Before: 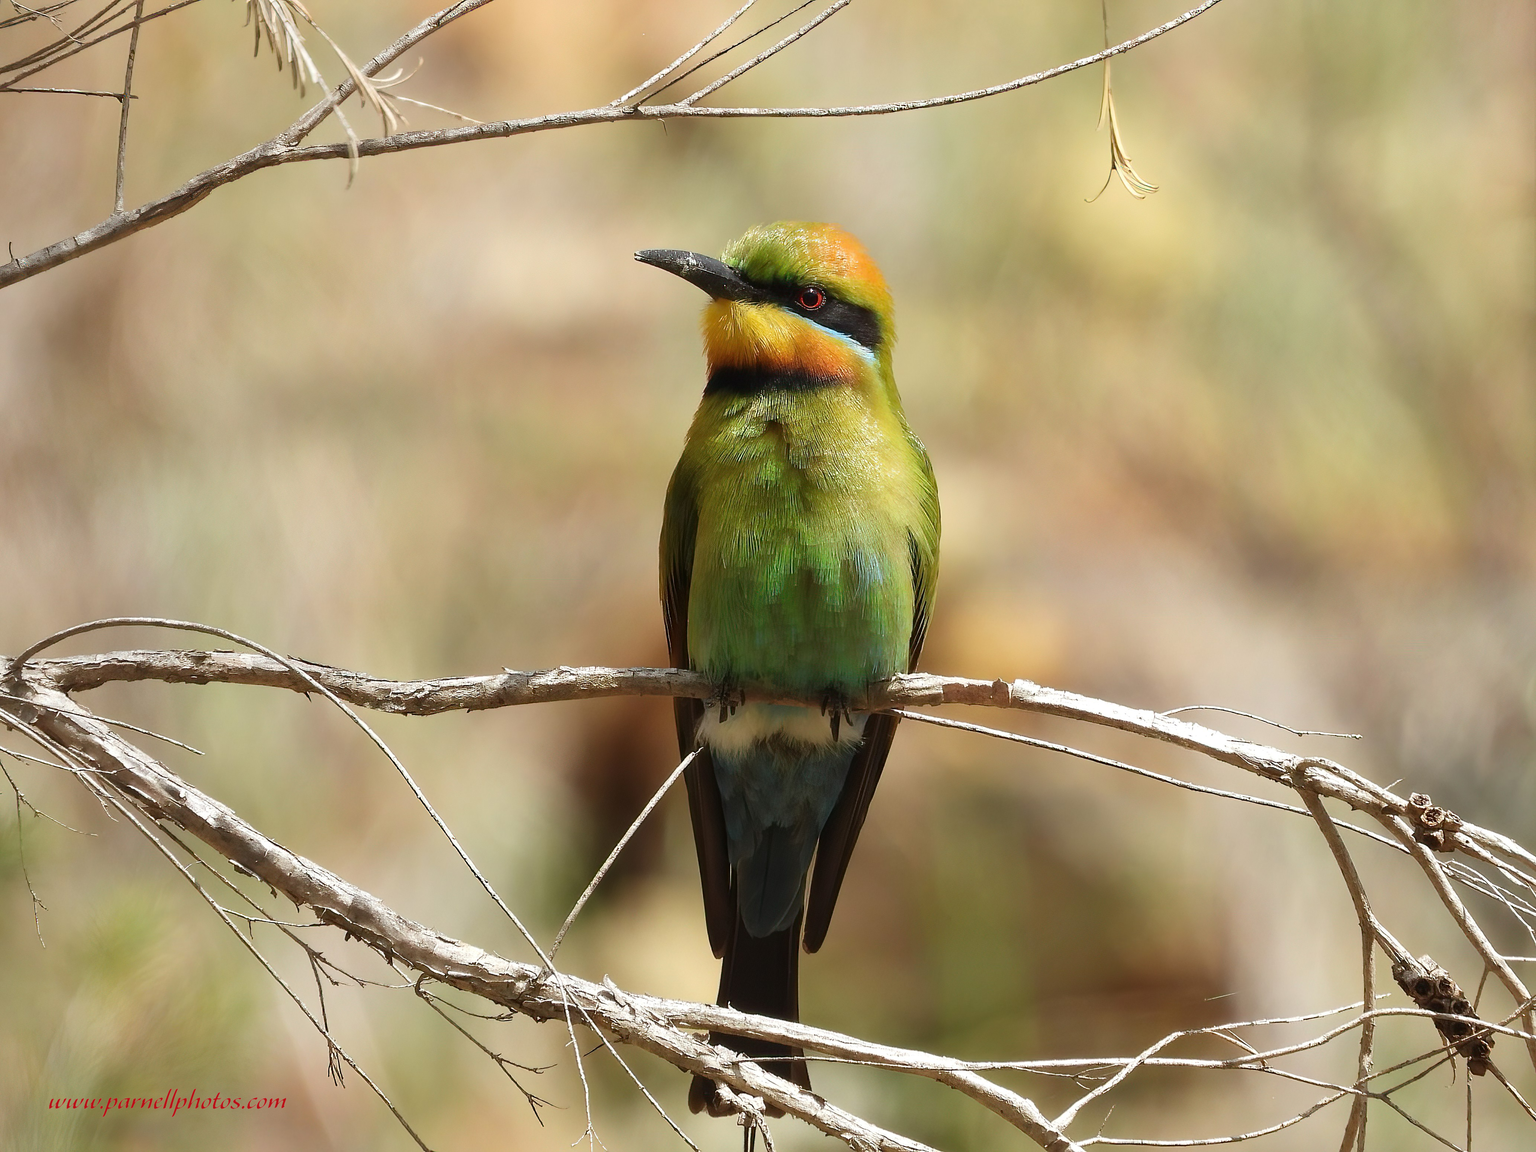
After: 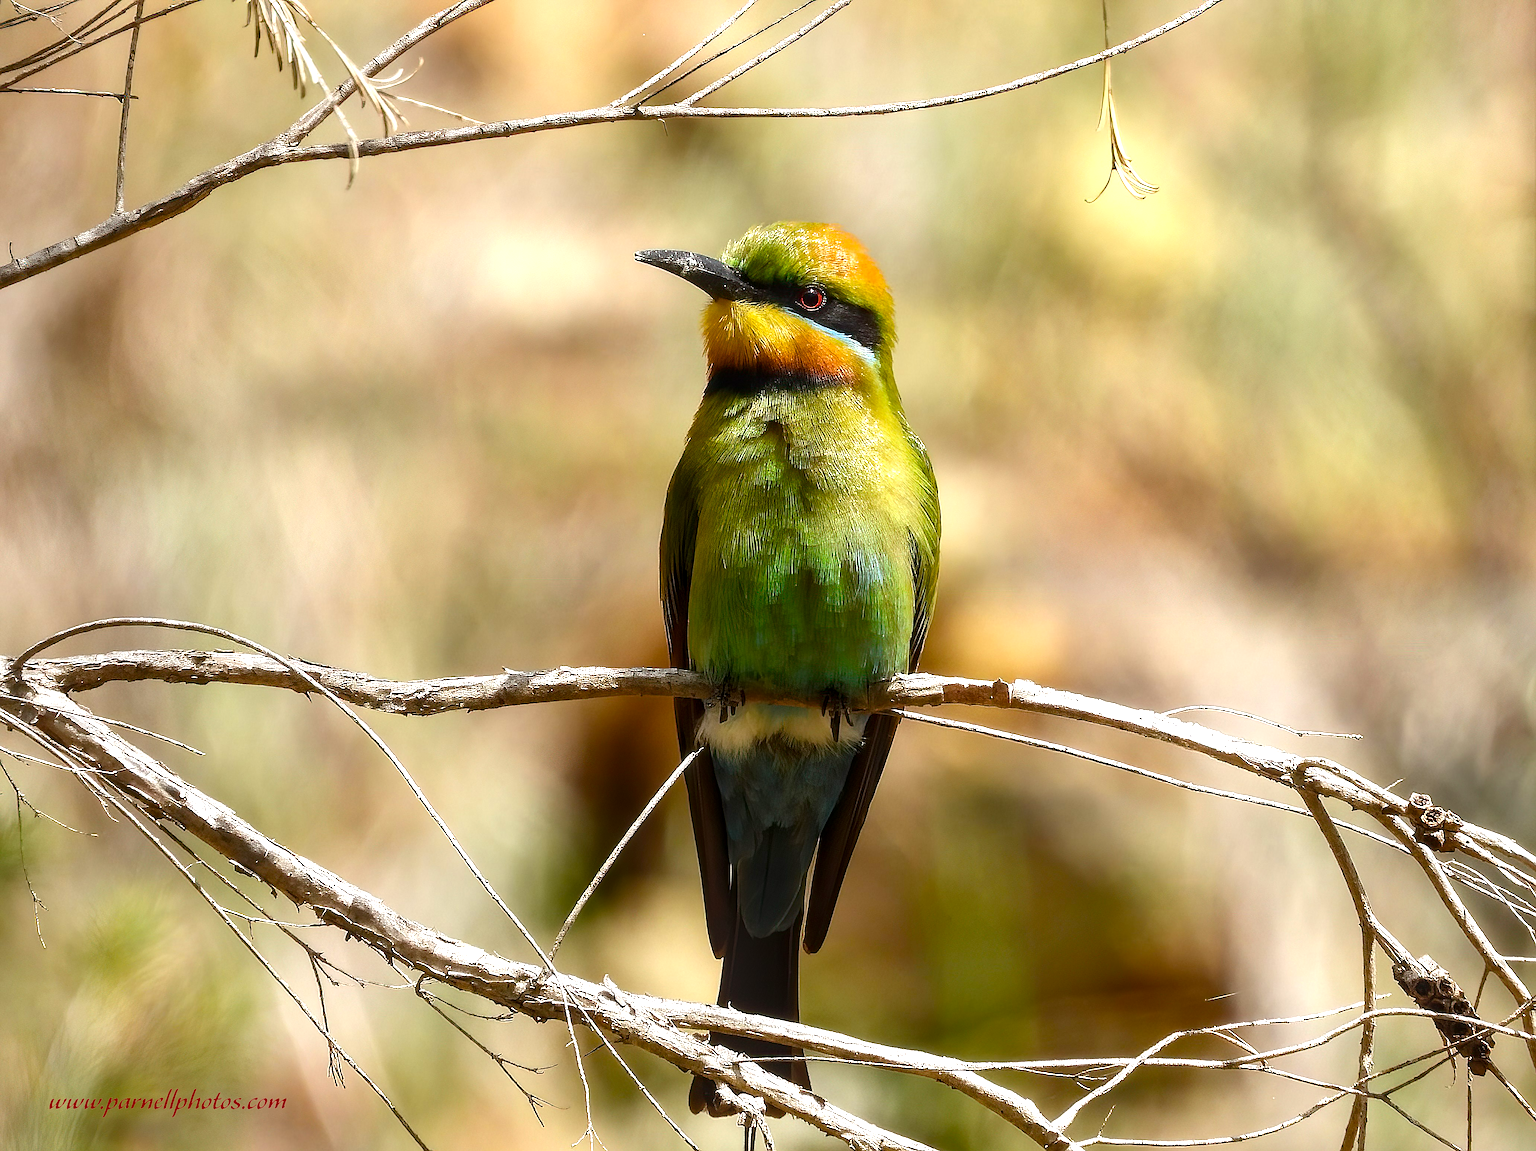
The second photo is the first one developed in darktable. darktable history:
local contrast: detail 130%
tone equalizer: edges refinement/feathering 500, mask exposure compensation -1.57 EV, preserve details no
color balance rgb: highlights gain › chroma 0.263%, highlights gain › hue 331.35°, linear chroma grading › global chroma 0.729%, perceptual saturation grading › global saturation 20%, perceptual saturation grading › highlights -14.321%, perceptual saturation grading › shadows 49.794%, perceptual brilliance grading › global brilliance 15.69%, perceptual brilliance grading › shadows -35.456%
sharpen: on, module defaults
